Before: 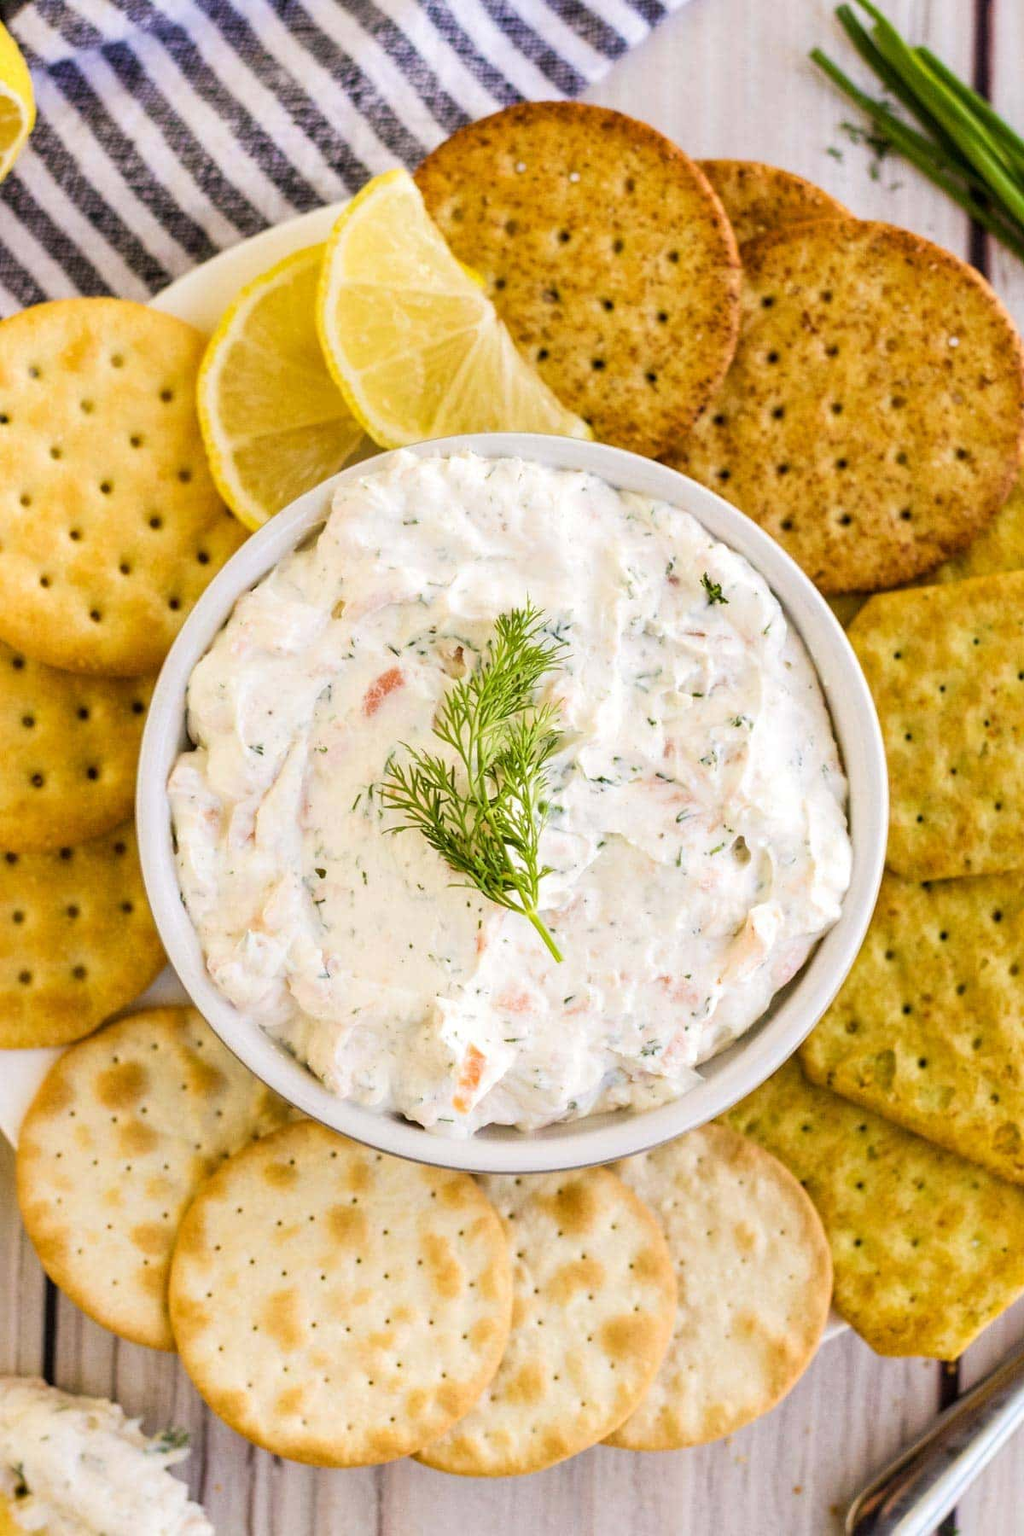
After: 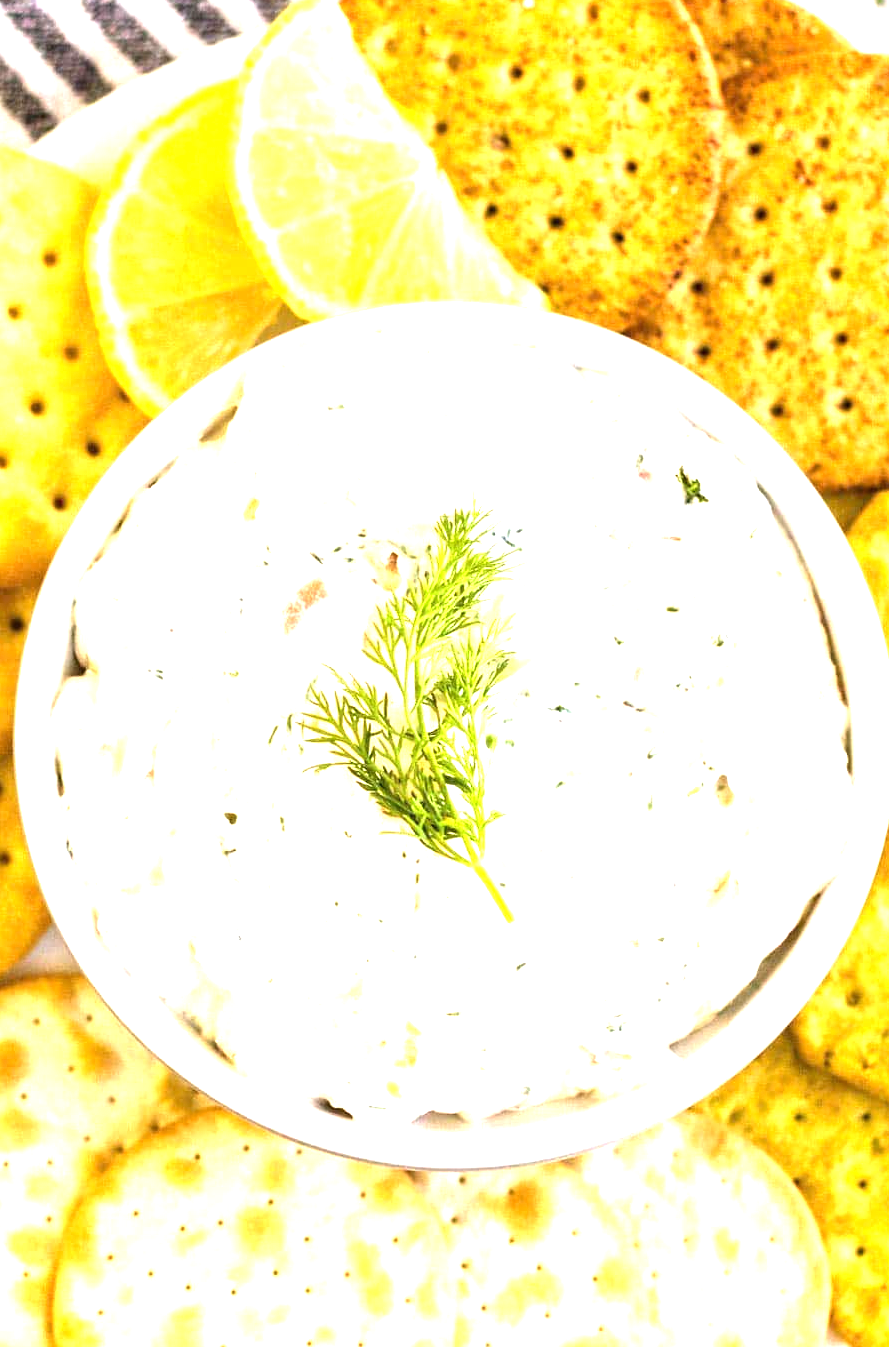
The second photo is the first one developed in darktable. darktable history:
exposure: black level correction 0, exposure 1.532 EV, compensate exposure bias true, compensate highlight preservation false
crop and rotate: left 12.136%, top 11.421%, right 13.699%, bottom 13.733%
